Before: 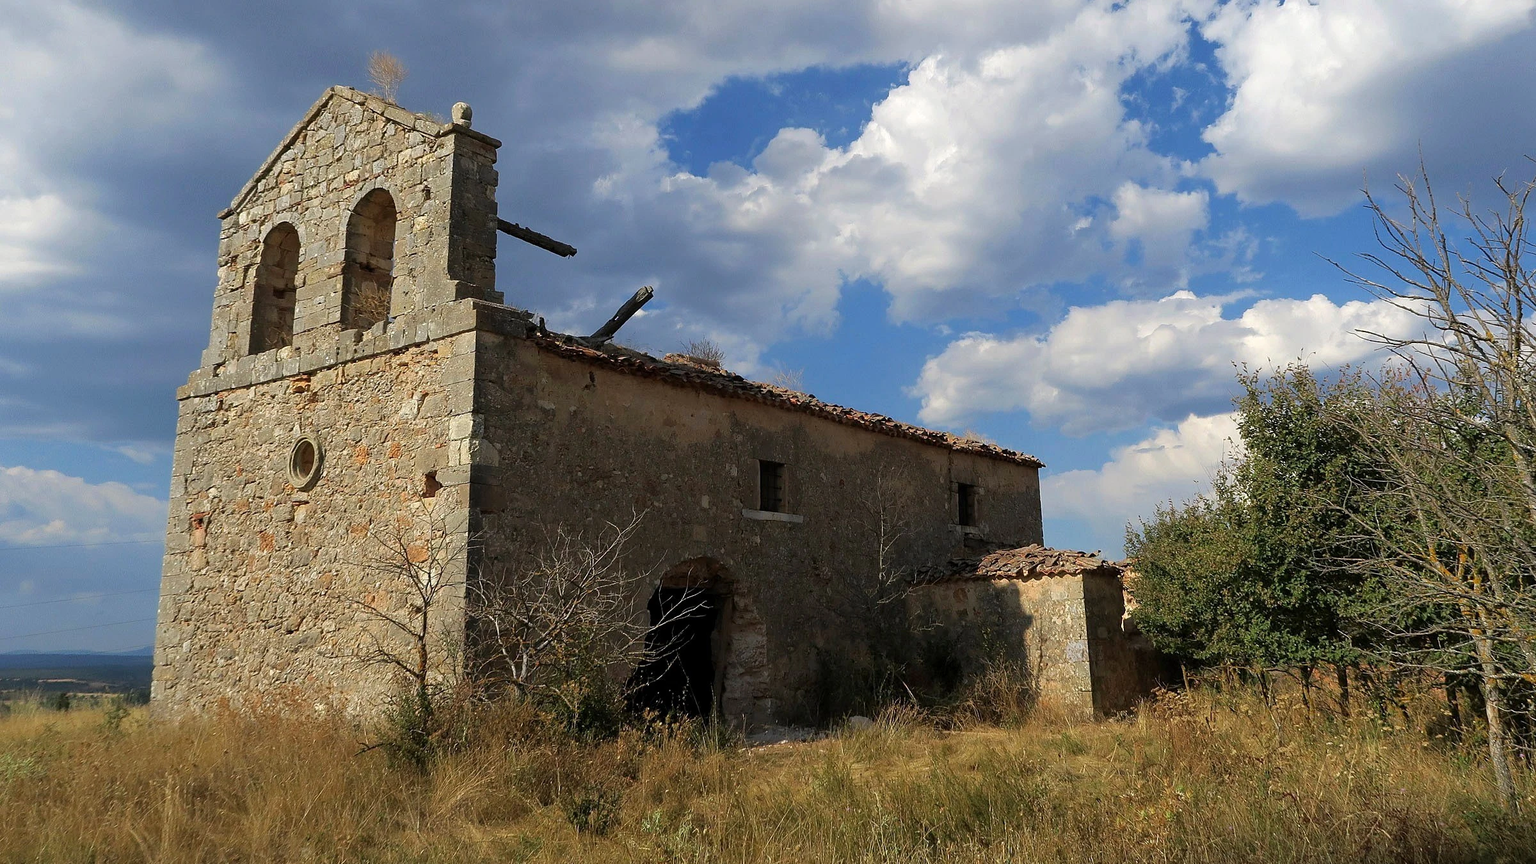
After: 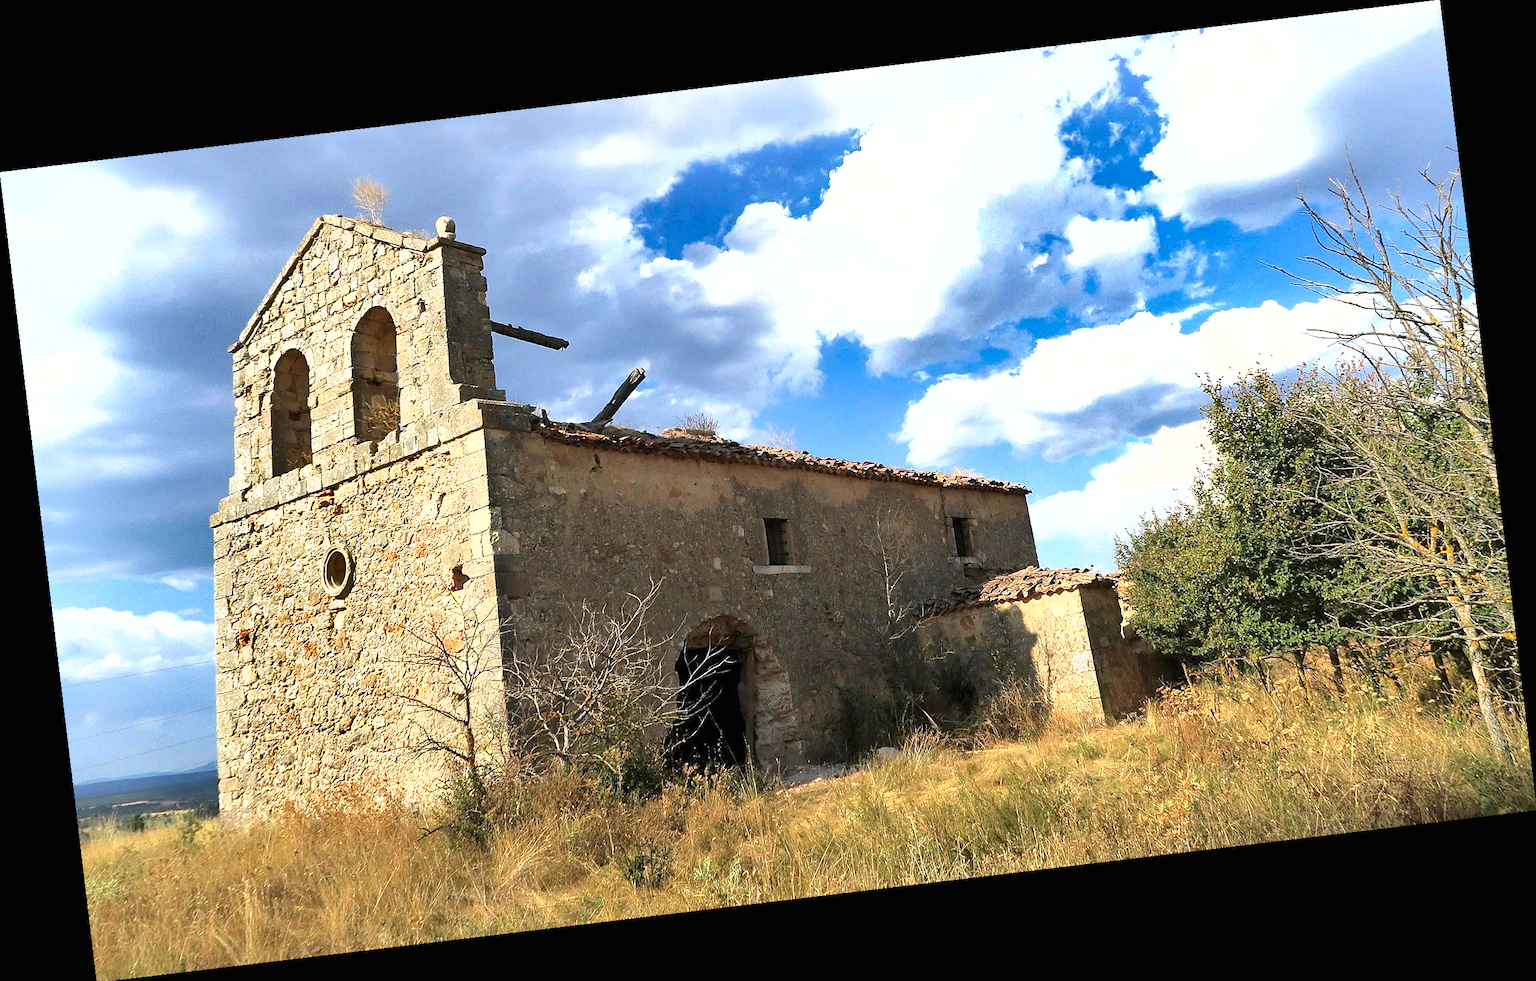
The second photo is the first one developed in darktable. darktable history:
exposure: black level correction 0, exposure 1.388 EV, compensate exposure bias true, compensate highlight preservation false
rotate and perspective: rotation -6.83°, automatic cropping off
shadows and highlights: radius 108.52, shadows 23.73, highlights -59.32, low approximation 0.01, soften with gaussian
